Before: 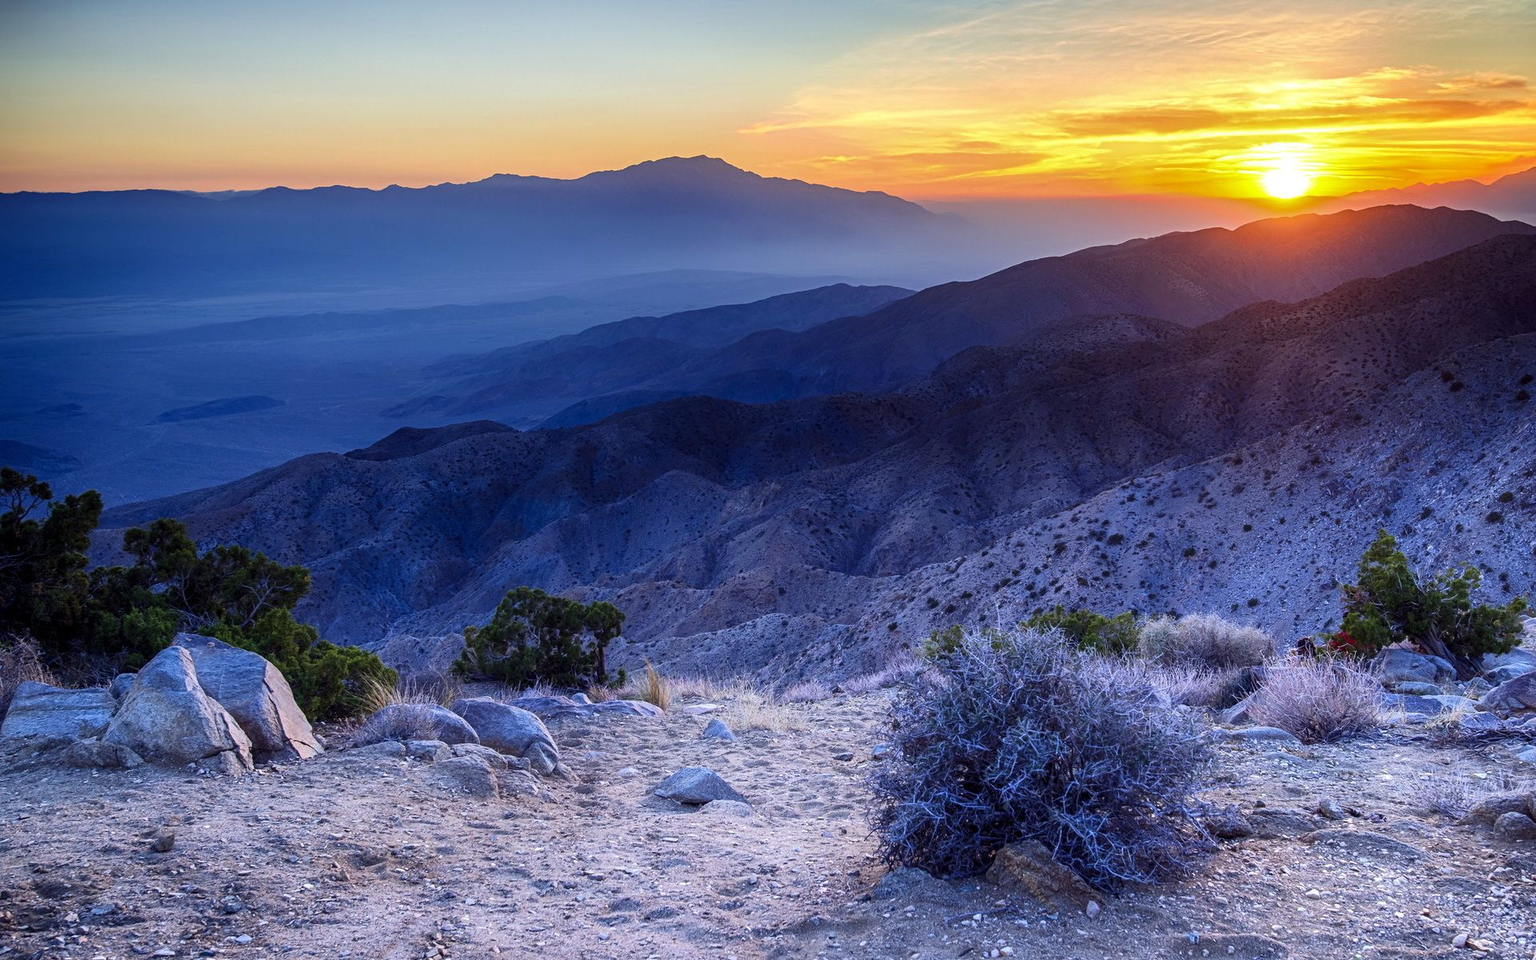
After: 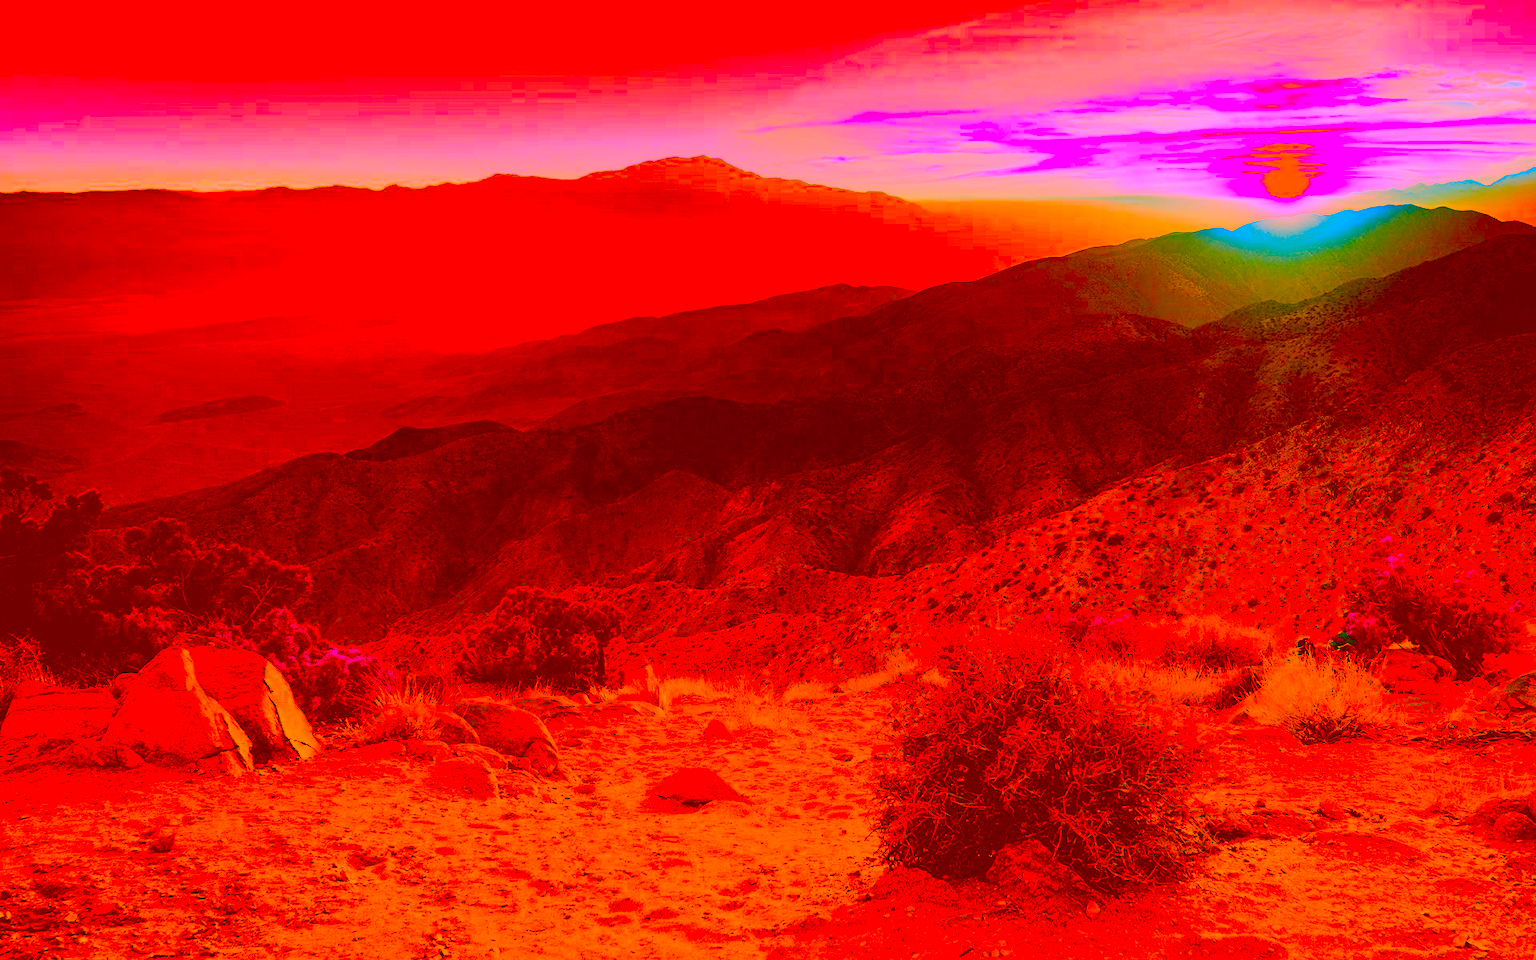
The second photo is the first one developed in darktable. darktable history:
exposure: black level correction 0, exposure 1 EV, compensate exposure bias true, compensate highlight preservation false
filmic rgb: black relative exposure -7.5 EV, white relative exposure 5 EV, hardness 3.31, contrast 1.3, contrast in shadows safe
color correction: highlights a* -39.68, highlights b* -40, shadows a* -40, shadows b* -40, saturation -3
color balance rgb: perceptual saturation grading › global saturation 35%, perceptual saturation grading › highlights -25%, perceptual saturation grading › shadows 50%
